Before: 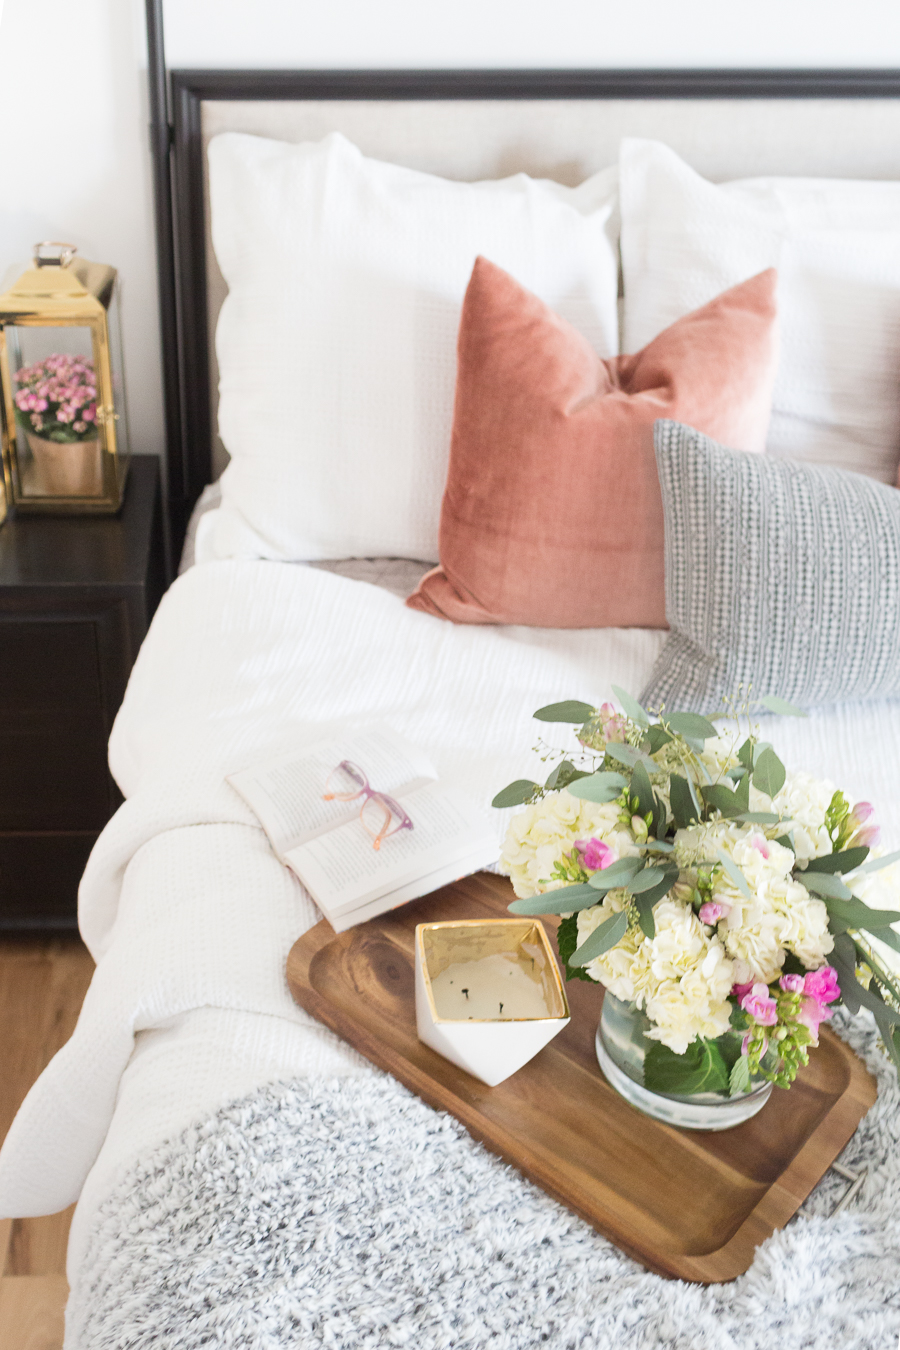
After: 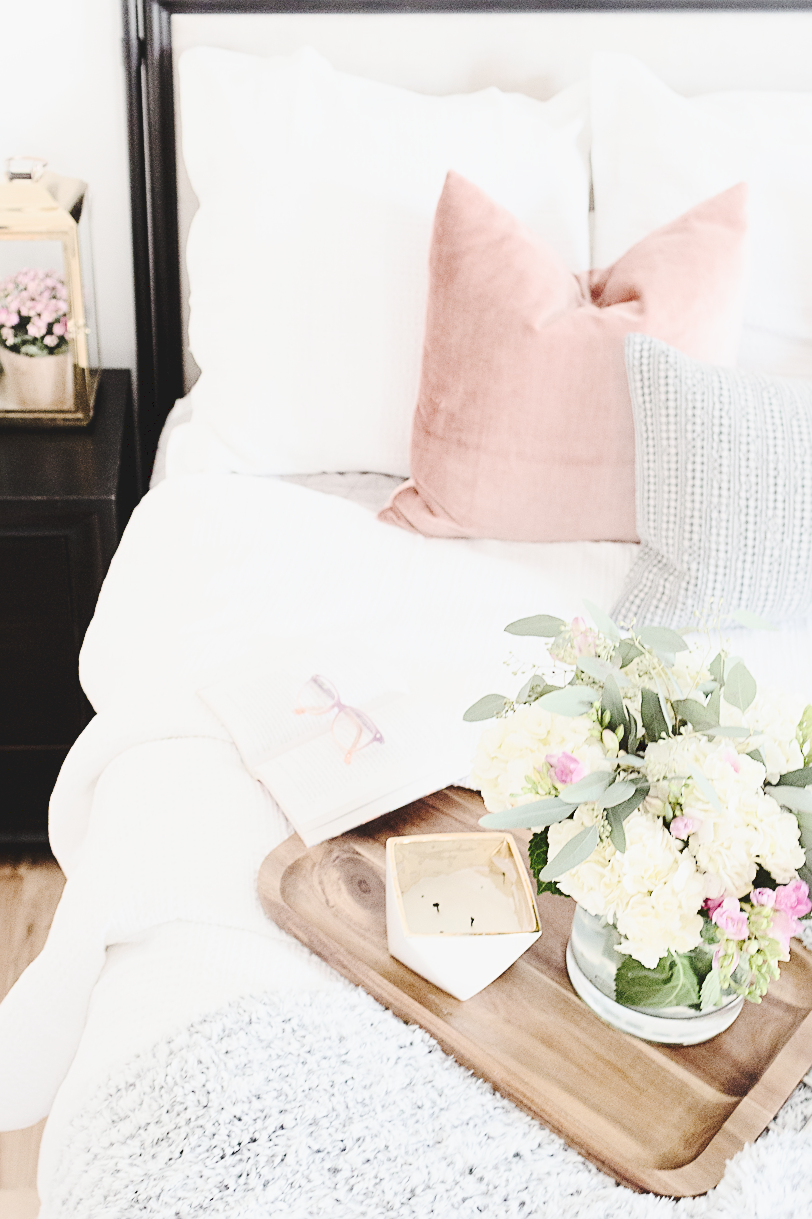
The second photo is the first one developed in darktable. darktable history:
crop: left 3.305%, top 6.436%, right 6.389%, bottom 3.258%
white balance: emerald 1
tone curve: curves: ch0 [(0, 0) (0.003, 0.096) (0.011, 0.097) (0.025, 0.096) (0.044, 0.099) (0.069, 0.109) (0.1, 0.129) (0.136, 0.149) (0.177, 0.176) (0.224, 0.22) (0.277, 0.288) (0.335, 0.385) (0.399, 0.49) (0.468, 0.581) (0.543, 0.661) (0.623, 0.729) (0.709, 0.79) (0.801, 0.849) (0.898, 0.912) (1, 1)], preserve colors none
exposure: black level correction 0.001, exposure 1 EV, compensate highlight preservation false
filmic rgb: black relative exposure -7.65 EV, white relative exposure 4.56 EV, hardness 3.61
contrast brightness saturation: contrast 0.25, saturation -0.31
sharpen: on, module defaults
